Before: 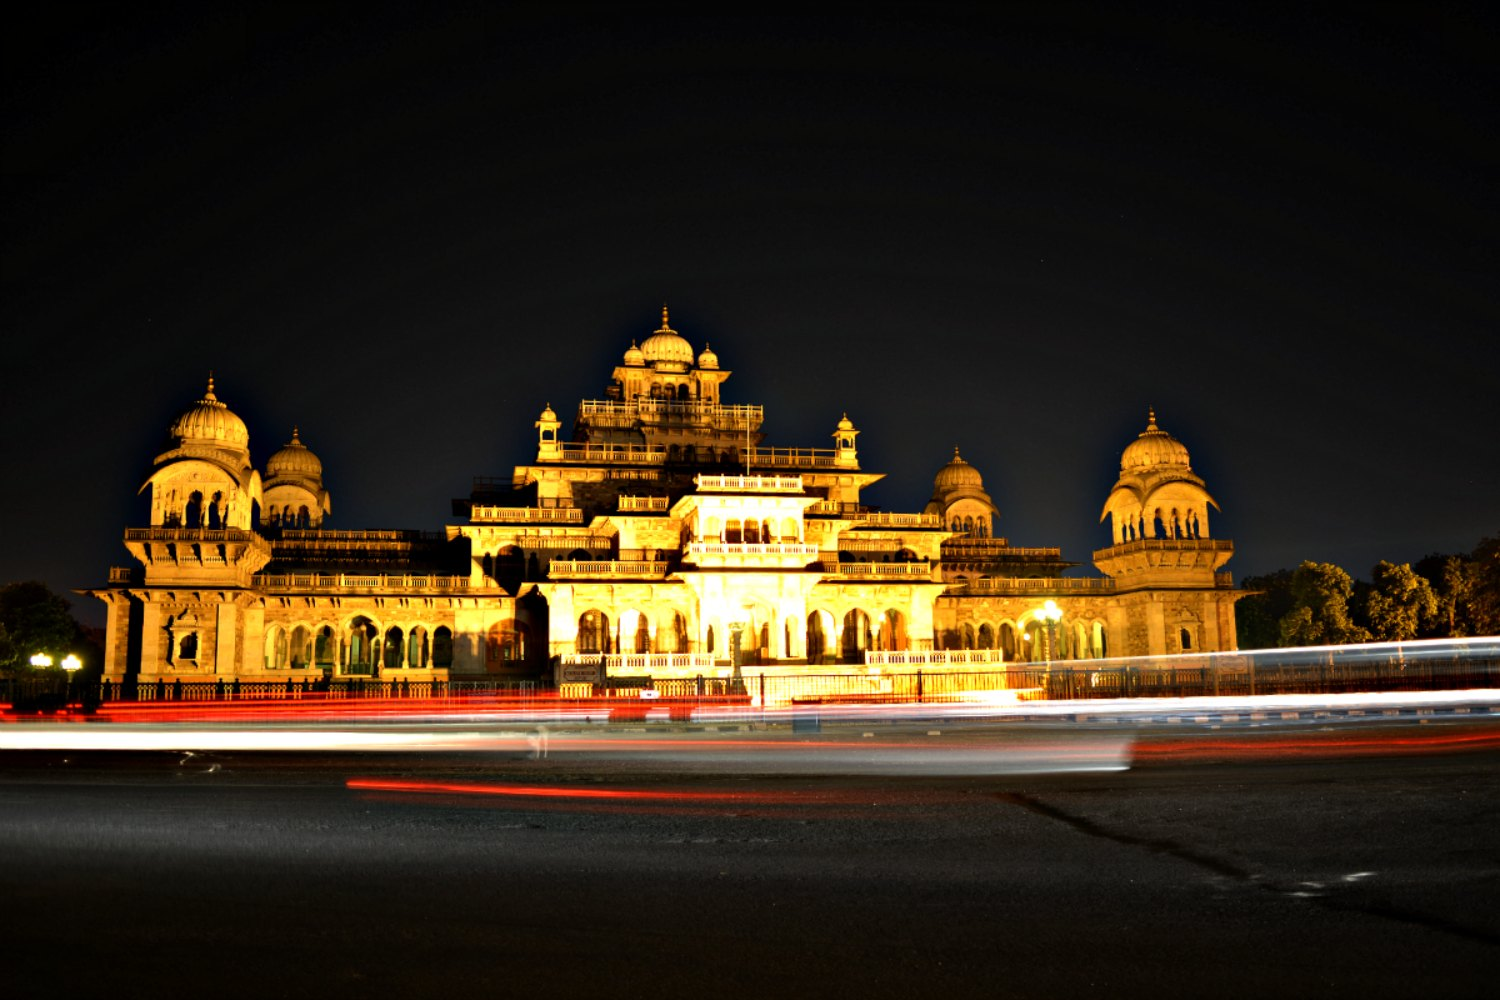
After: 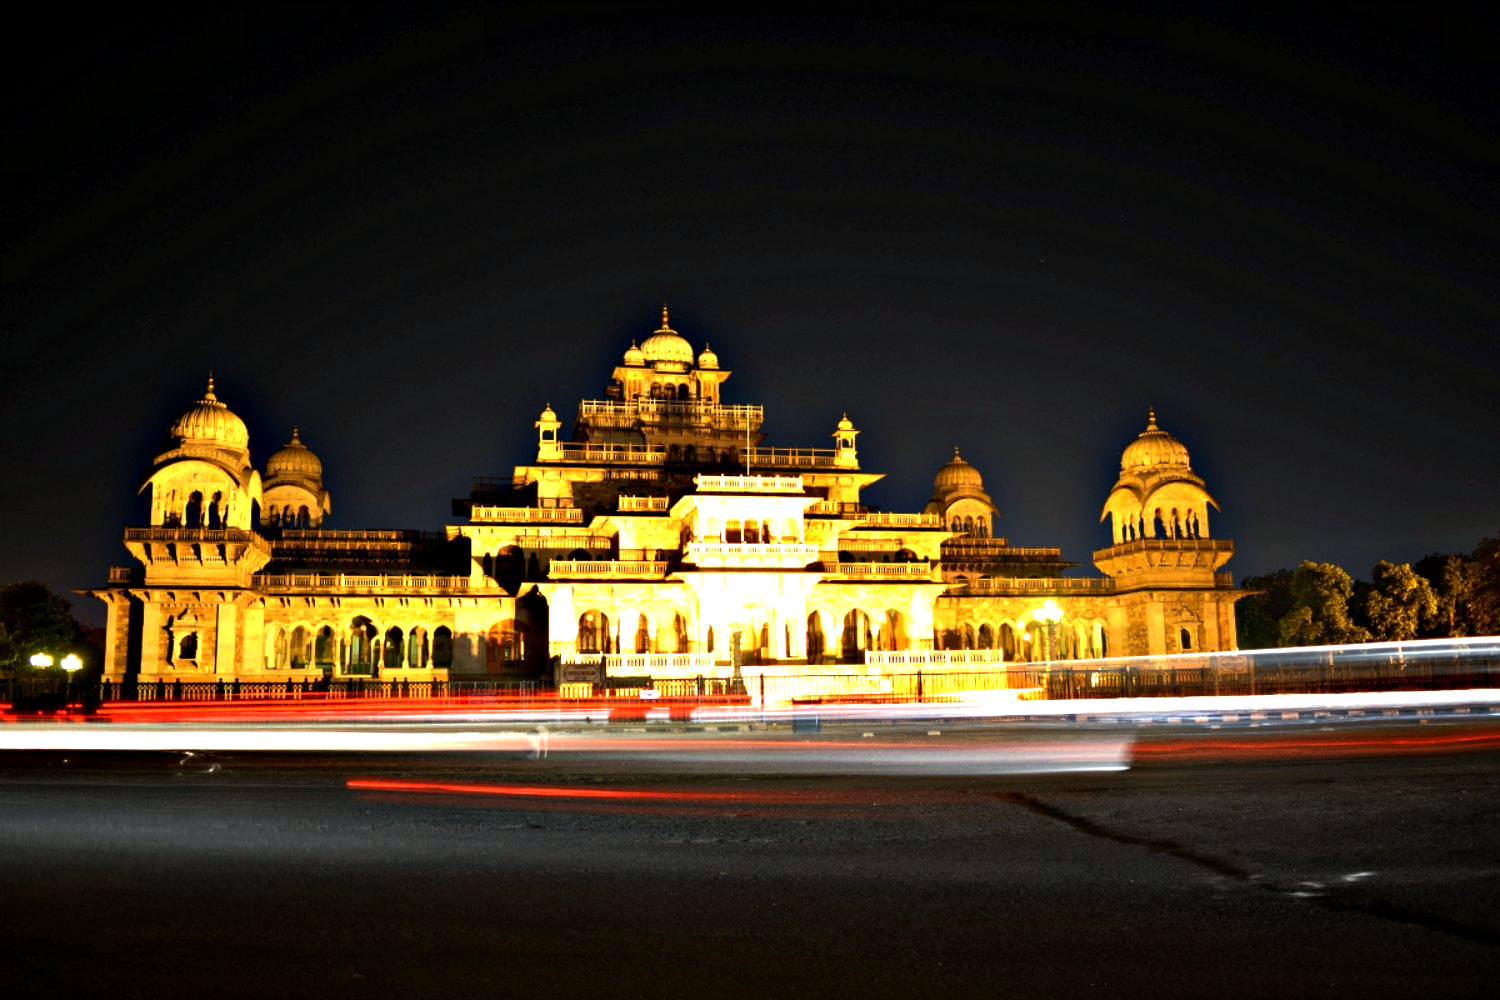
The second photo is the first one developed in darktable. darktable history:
white balance: red 0.984, blue 1.059
exposure: black level correction 0.001, exposure 0.5 EV, compensate exposure bias true, compensate highlight preservation false
tone equalizer: -8 EV -0.001 EV, -7 EV 0.001 EV, -6 EV -0.002 EV, -5 EV -0.003 EV, -4 EV -0.062 EV, -3 EV -0.222 EV, -2 EV -0.267 EV, -1 EV 0.105 EV, +0 EV 0.303 EV
